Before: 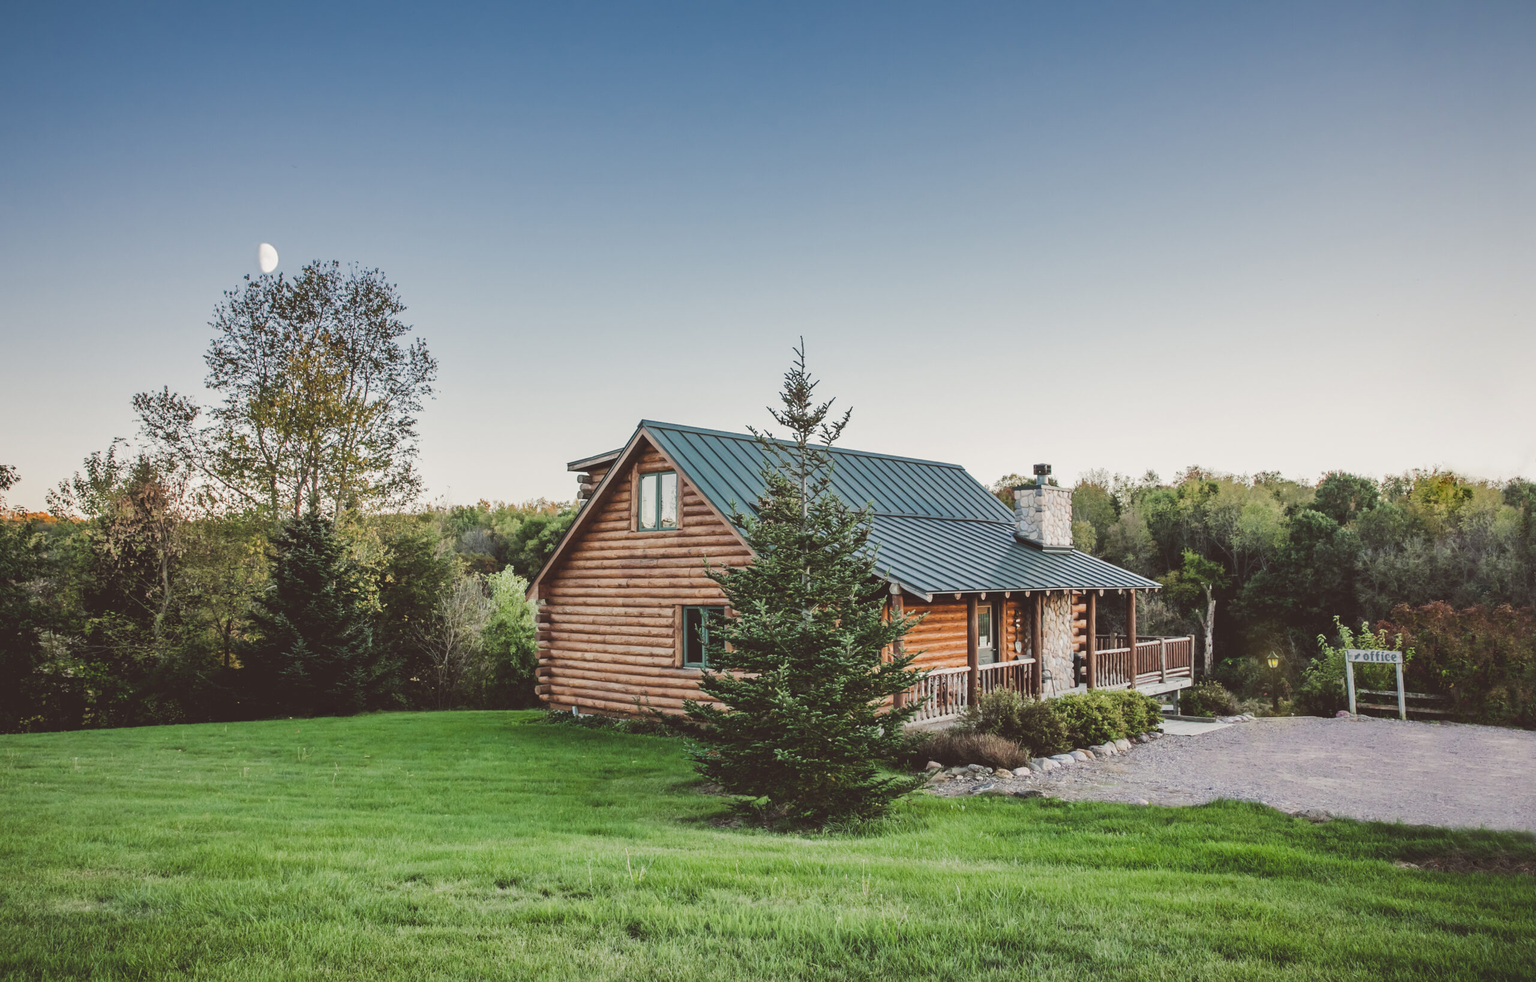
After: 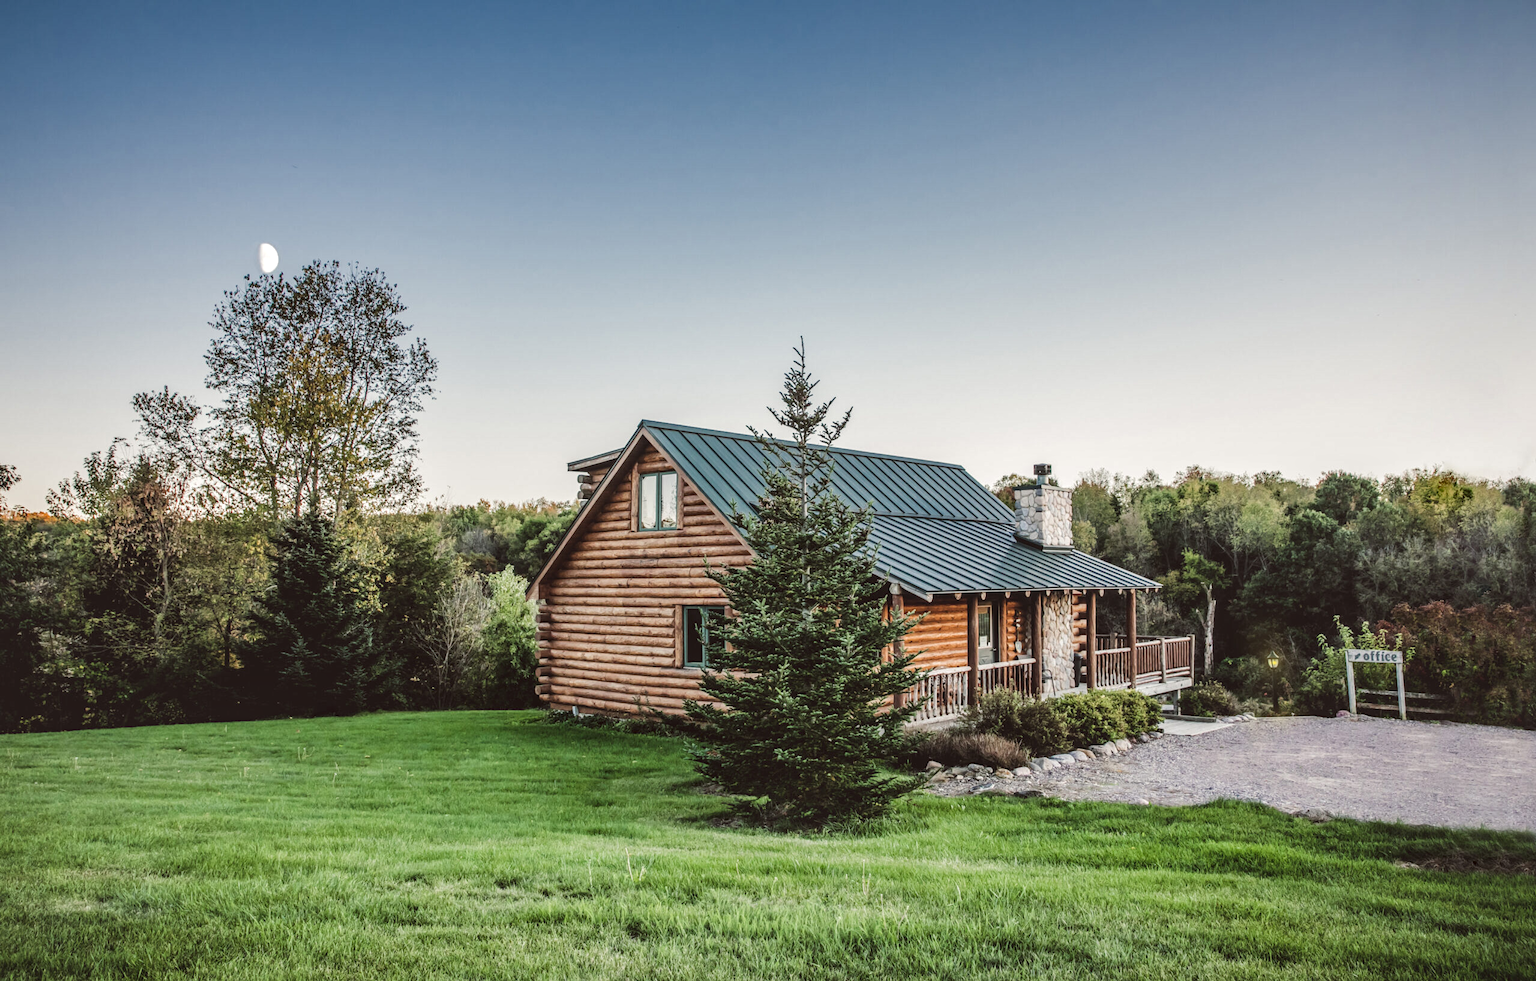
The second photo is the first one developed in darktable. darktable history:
local contrast: highlights 26%, detail 150%
